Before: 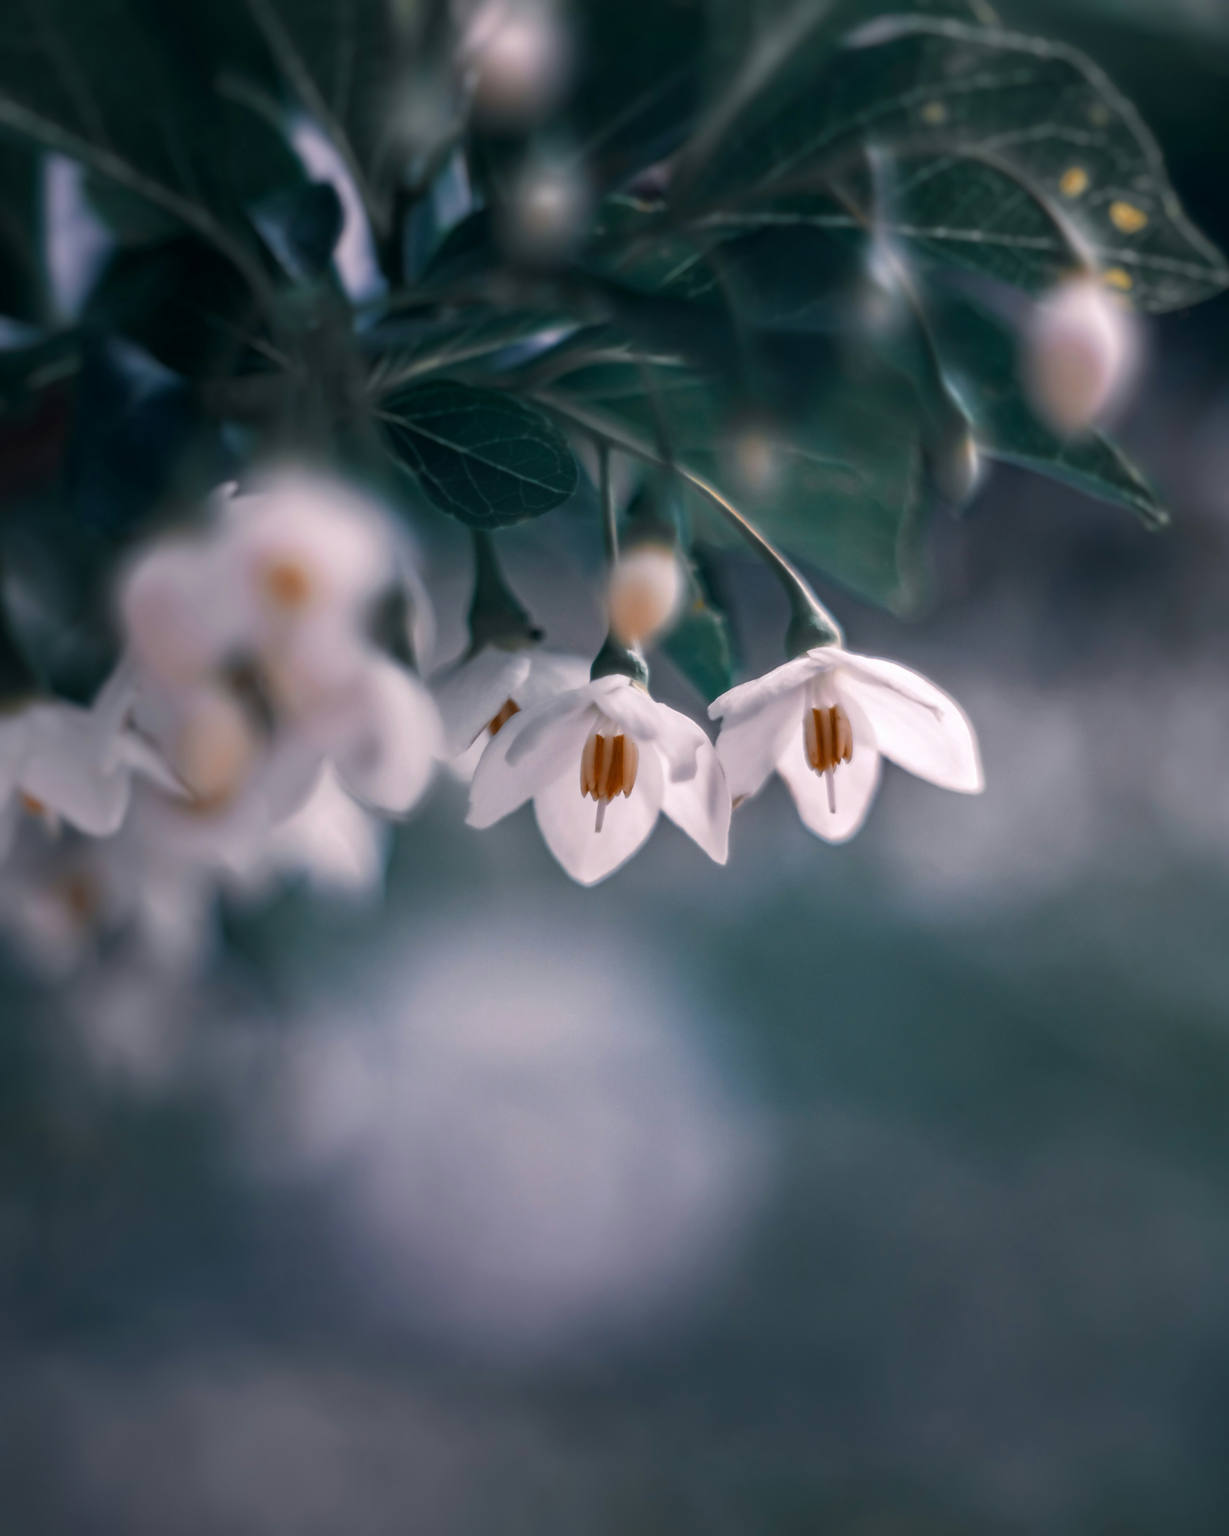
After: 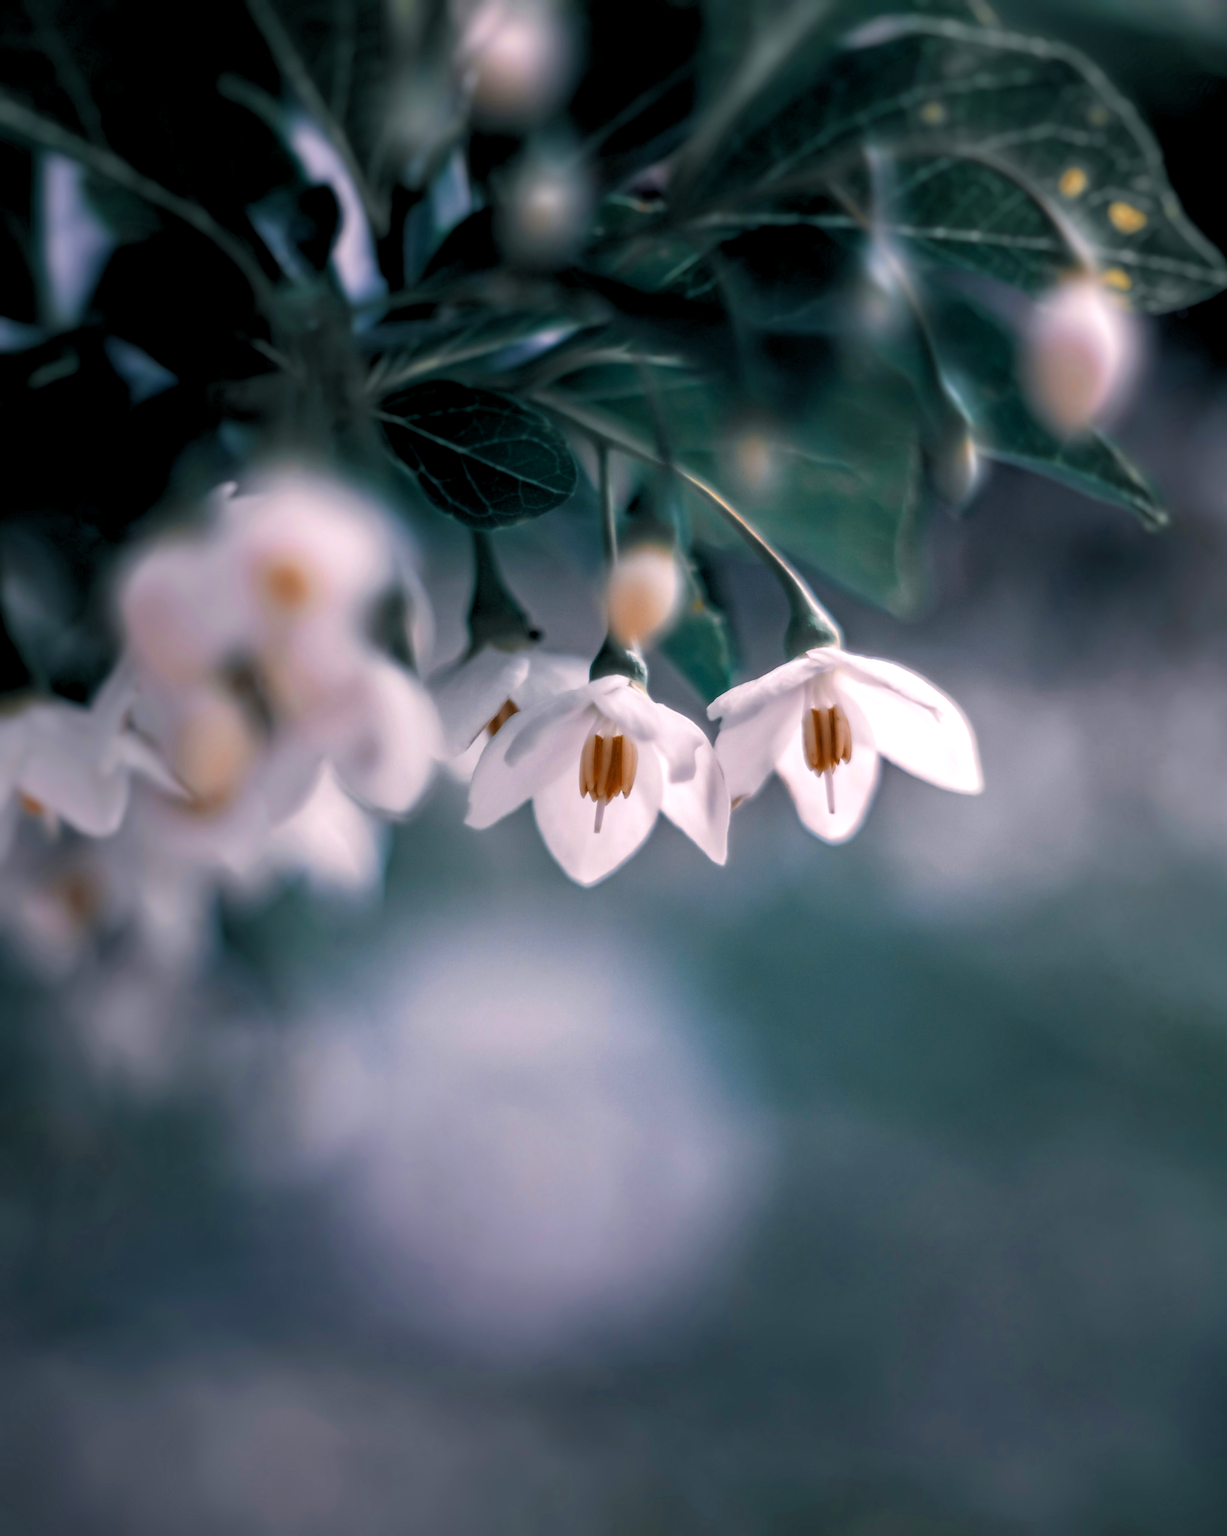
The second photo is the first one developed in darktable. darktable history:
velvia: strength 15%
rgb levels: levels [[0.01, 0.419, 0.839], [0, 0.5, 1], [0, 0.5, 1]]
crop and rotate: left 0.126%
